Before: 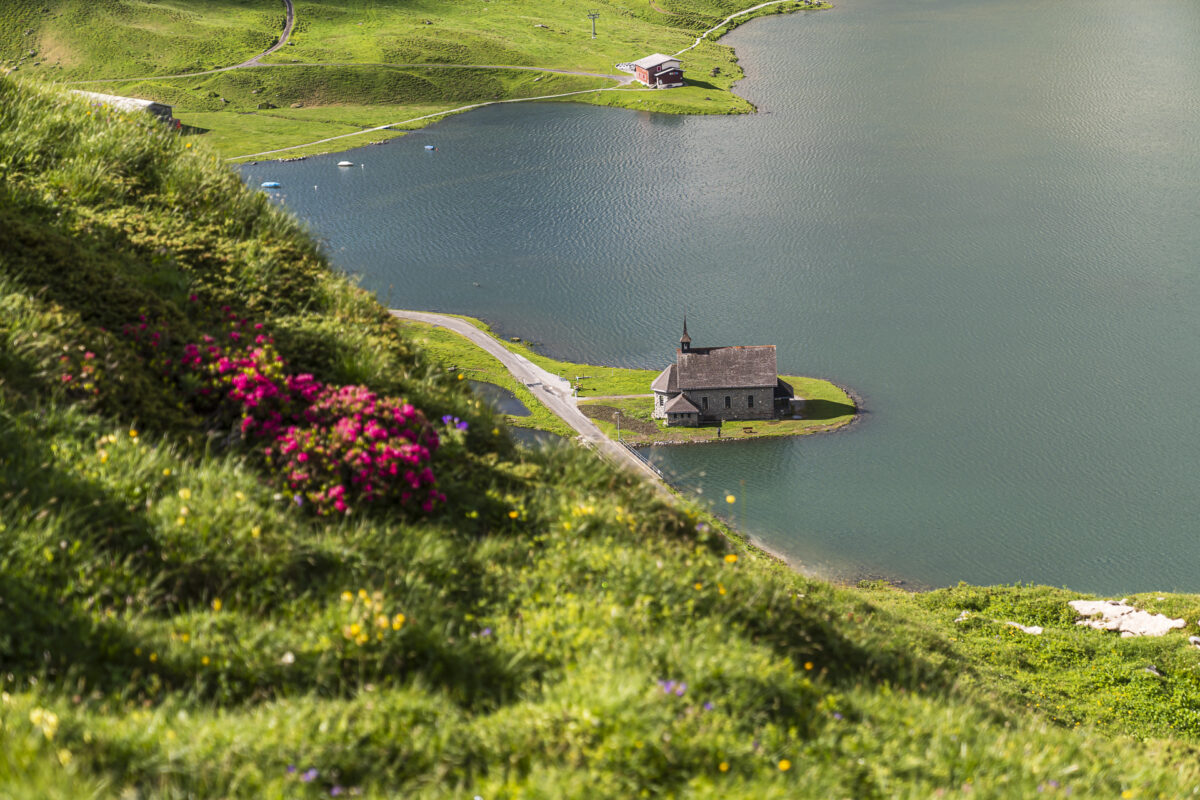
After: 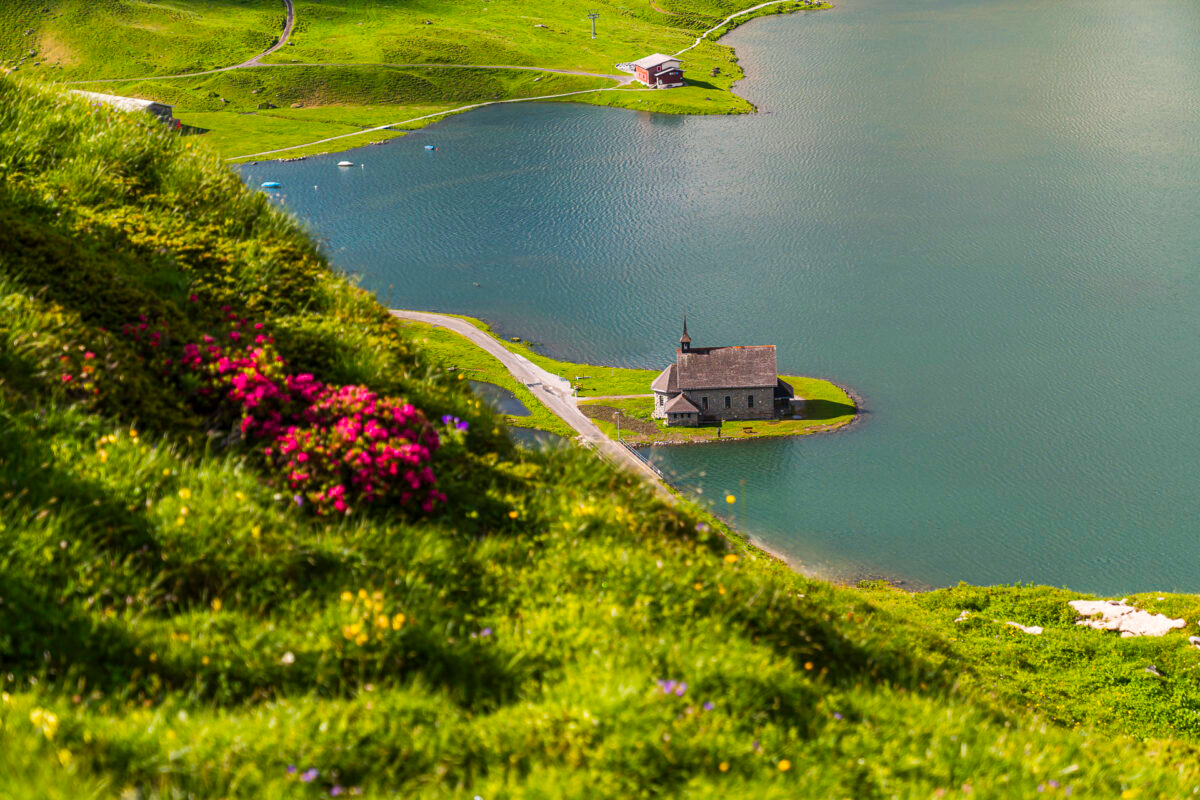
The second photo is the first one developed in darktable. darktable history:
color zones: curves: ch0 [(0, 0.5) (0.143, 0.5) (0.286, 0.5) (0.429, 0.5) (0.571, 0.5) (0.714, 0.476) (0.857, 0.5) (1, 0.5)]; ch2 [(0, 0.5) (0.143, 0.5) (0.286, 0.5) (0.429, 0.5) (0.571, 0.5) (0.714, 0.487) (0.857, 0.5) (1, 0.5)]
color balance rgb: perceptual saturation grading › global saturation 25%, global vibrance 20%
